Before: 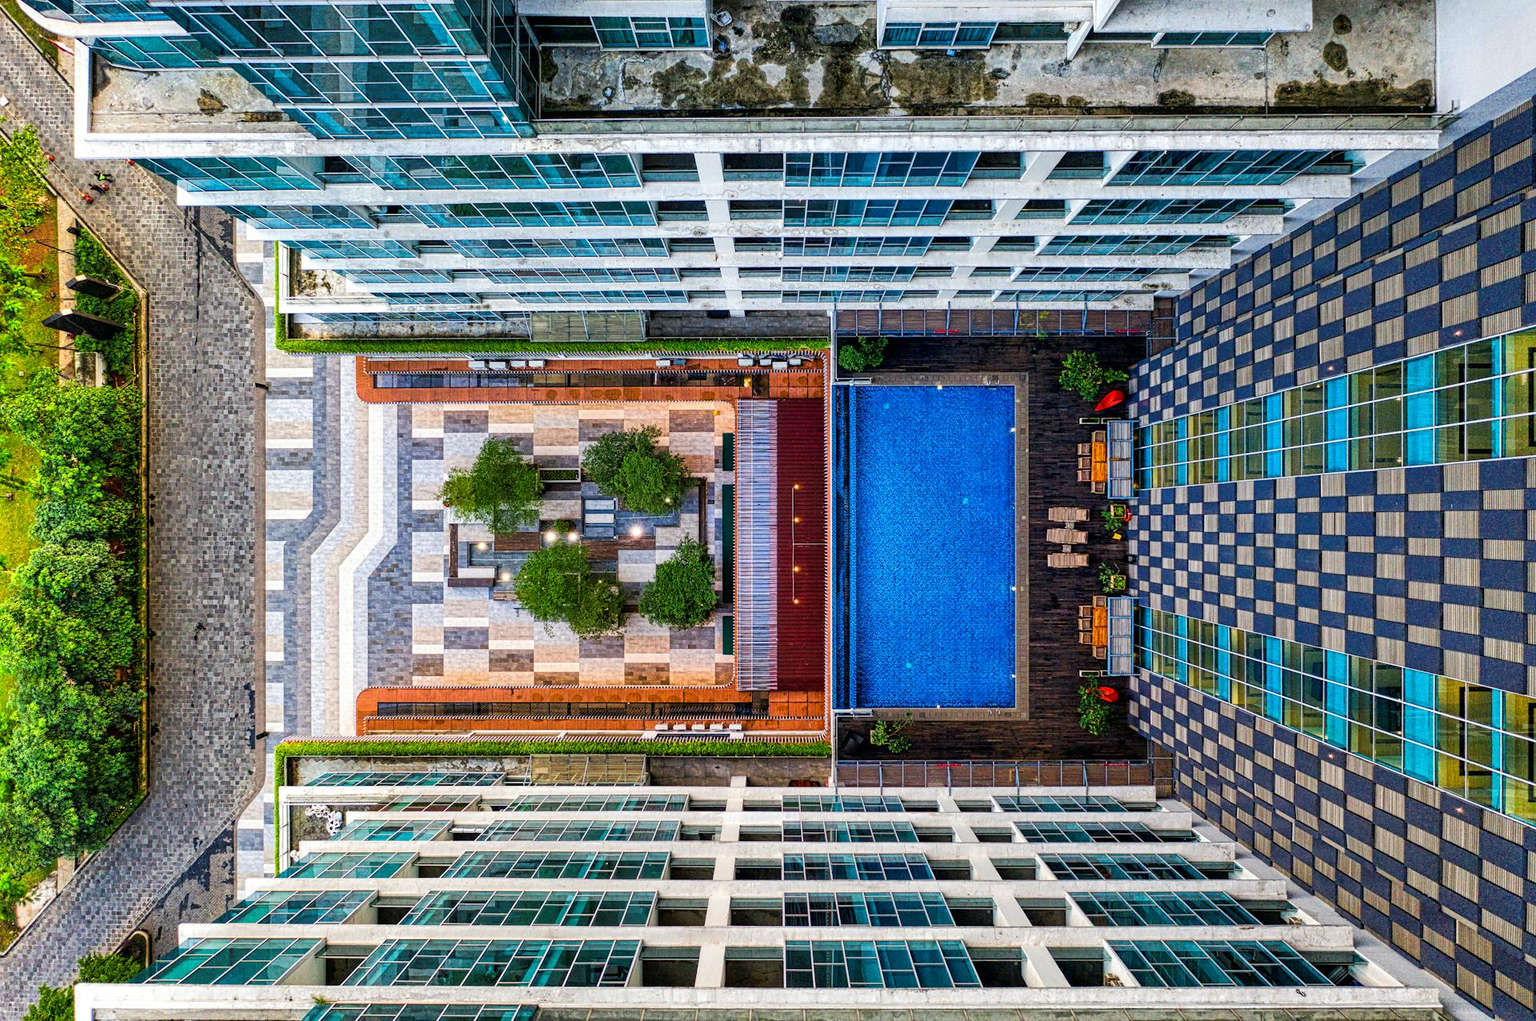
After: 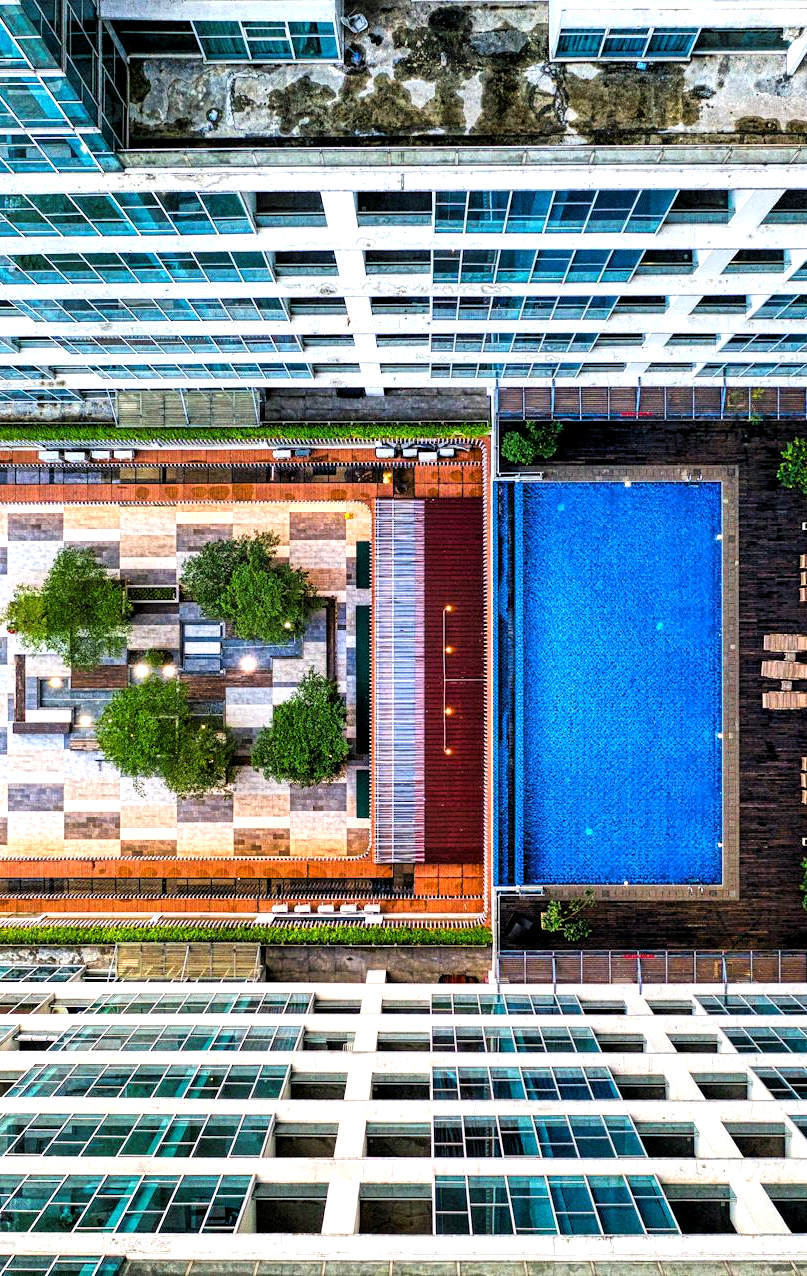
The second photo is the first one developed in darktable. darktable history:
crop: left 28.525%, right 29.424%
levels: levels [0.016, 0.492, 0.969]
tone equalizer: -8 EV -0.394 EV, -7 EV -0.421 EV, -6 EV -0.328 EV, -5 EV -0.207 EV, -3 EV 0.239 EV, -2 EV 0.36 EV, -1 EV 0.377 EV, +0 EV 0.387 EV, mask exposure compensation -0.486 EV
exposure: exposure 0.151 EV, compensate highlight preservation false
